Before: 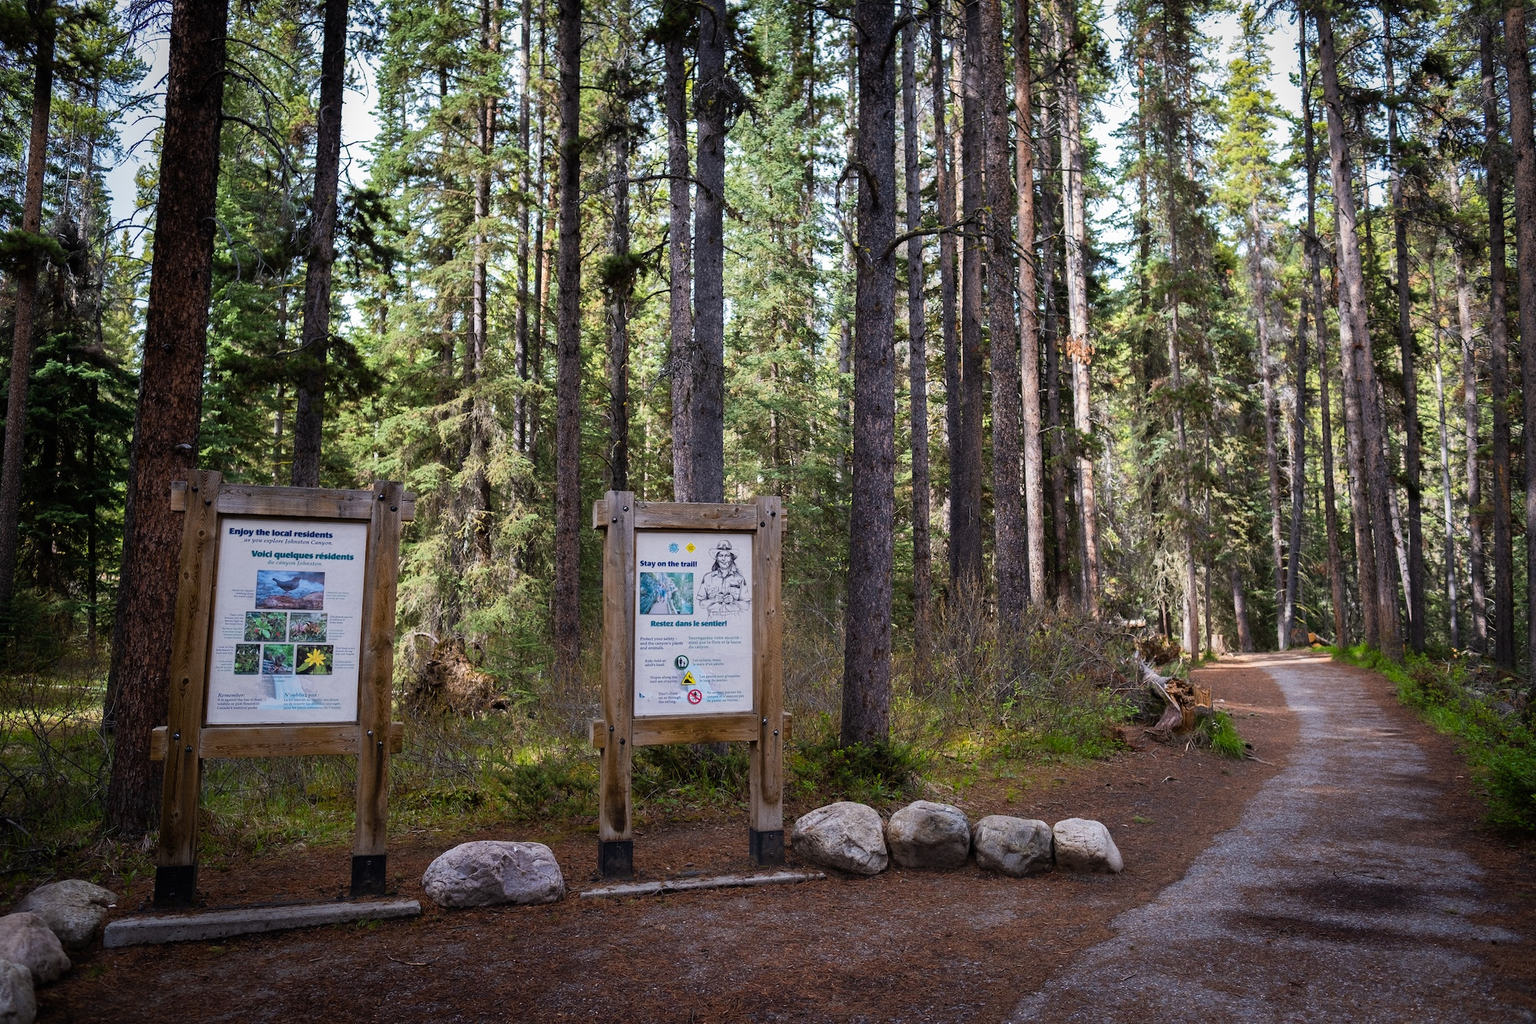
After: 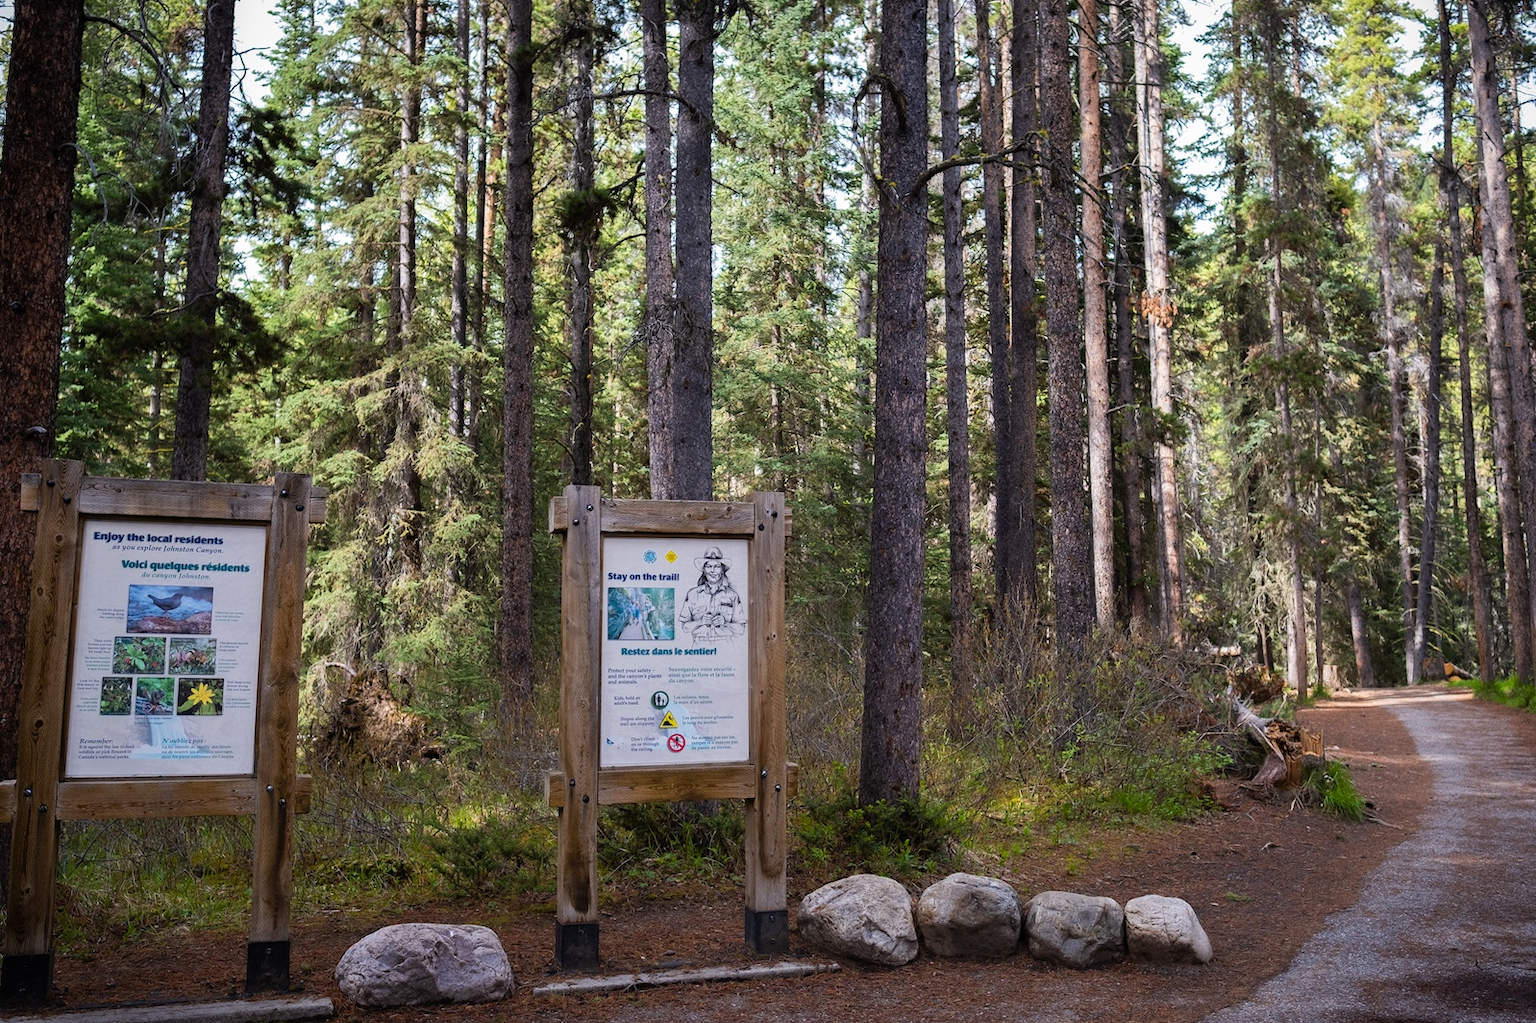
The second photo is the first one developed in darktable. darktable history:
white balance: emerald 1
crop and rotate: left 10.071%, top 10.071%, right 10.02%, bottom 10.02%
